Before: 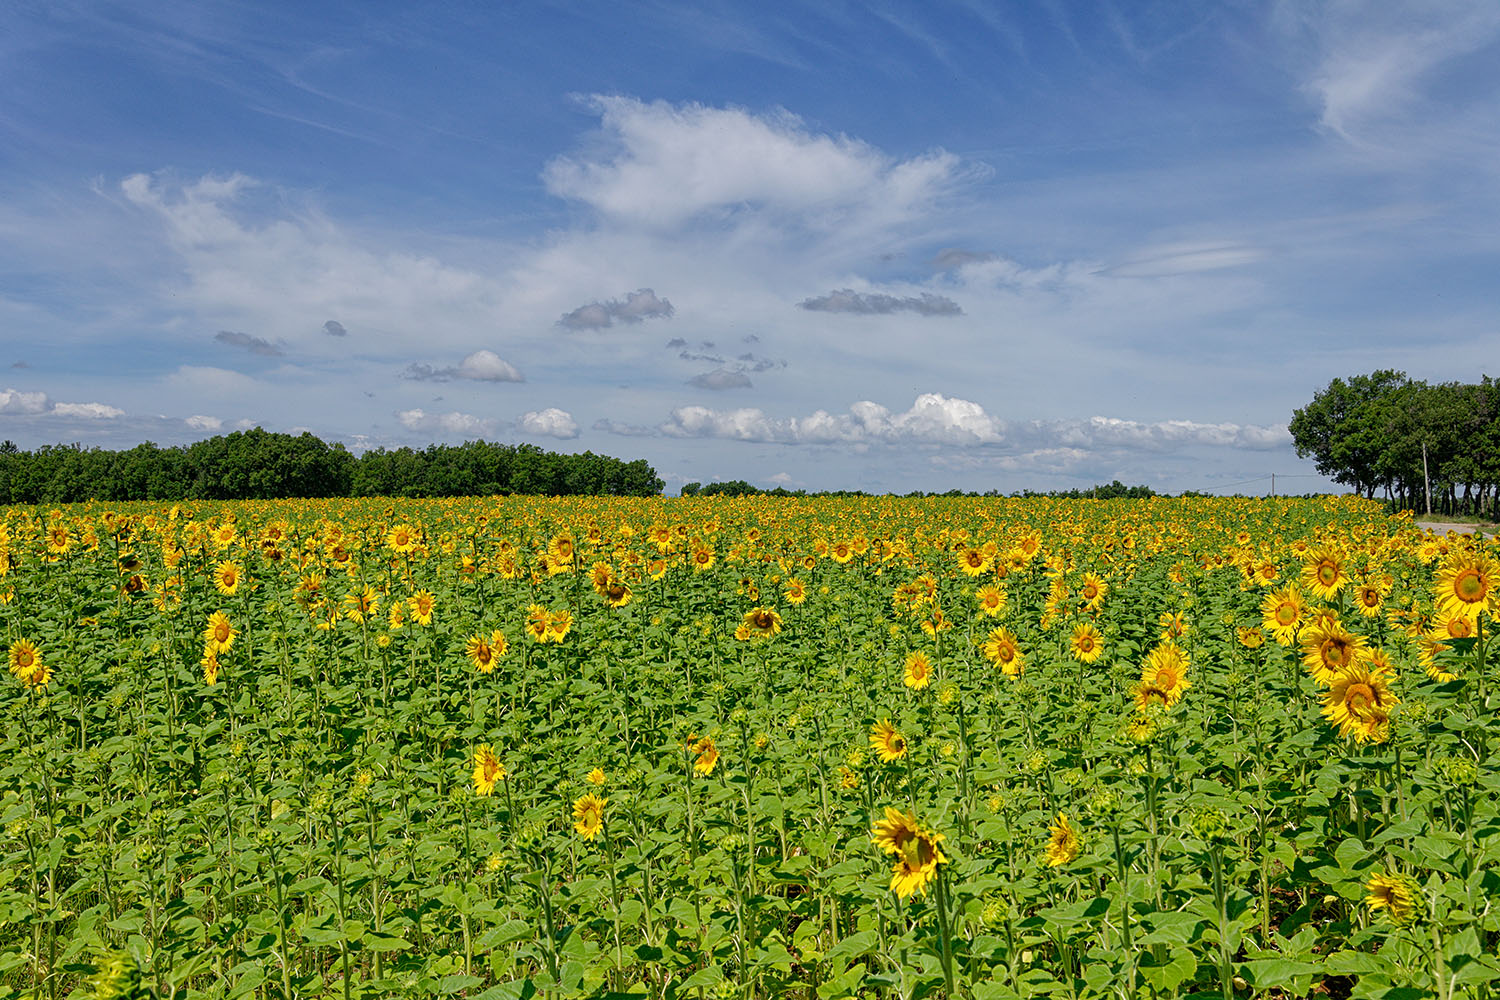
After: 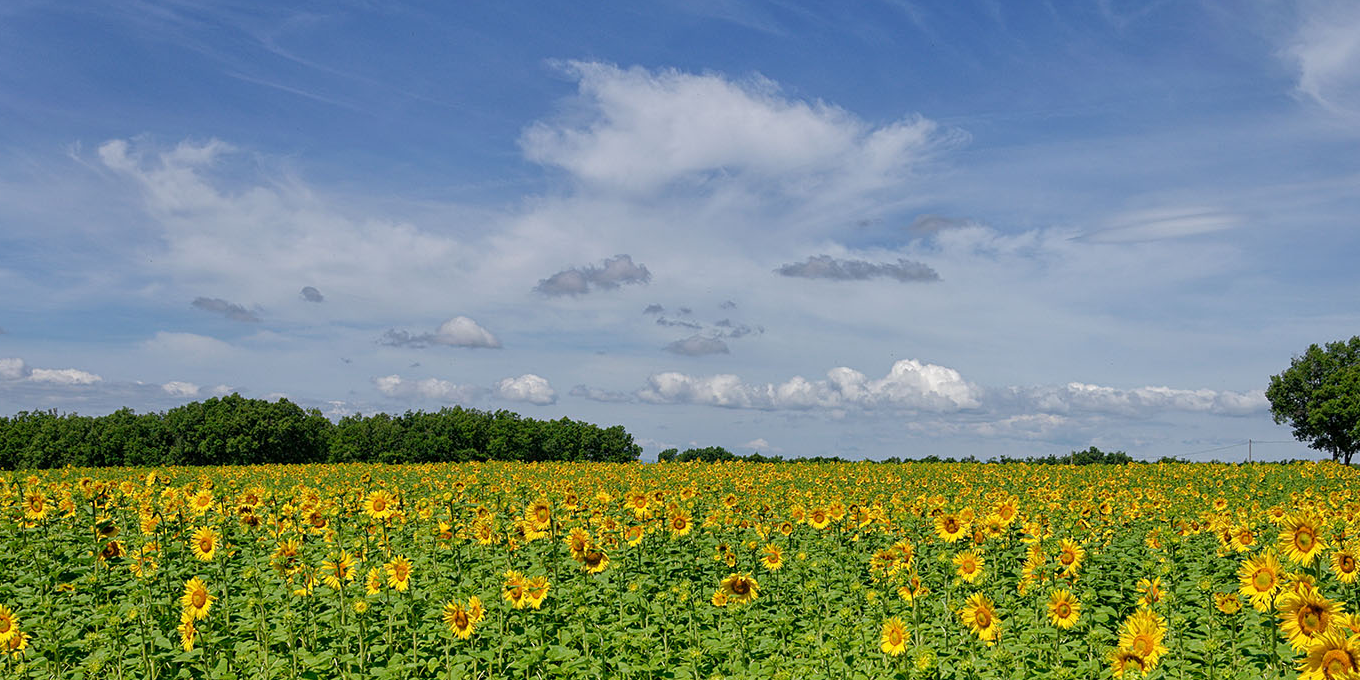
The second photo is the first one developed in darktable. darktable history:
crop: left 1.547%, top 3.413%, right 7.727%, bottom 28.505%
